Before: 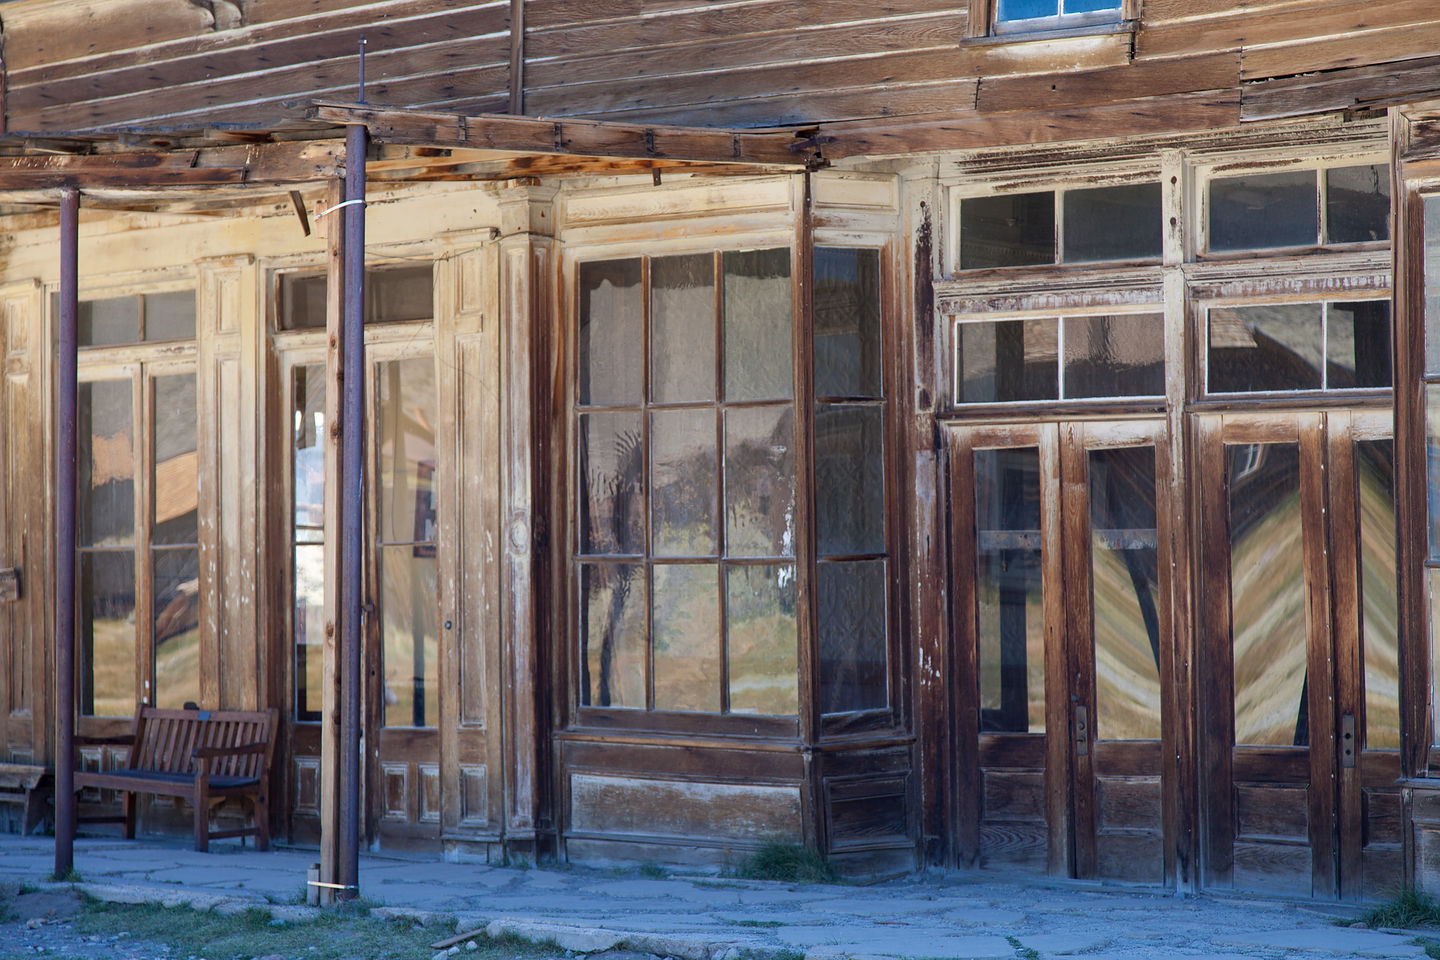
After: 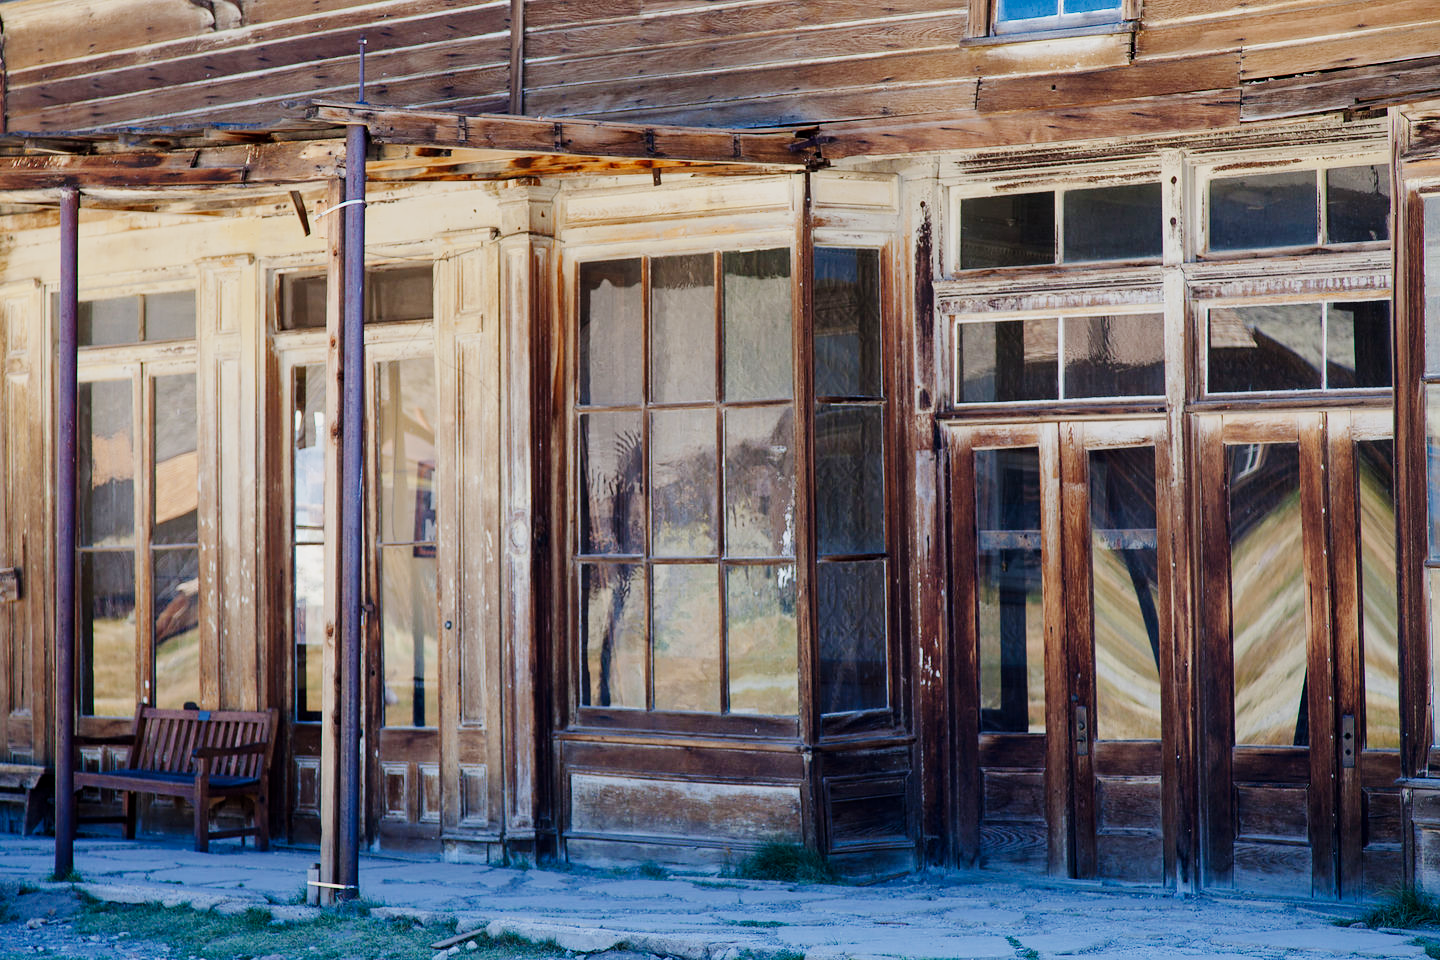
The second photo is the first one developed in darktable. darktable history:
tone curve: curves: ch0 [(0, 0) (0.049, 0.01) (0.154, 0.081) (0.491, 0.56) (0.739, 0.794) (0.992, 0.937)]; ch1 [(0, 0) (0.172, 0.123) (0.317, 0.272) (0.401, 0.422) (0.499, 0.497) (0.531, 0.54) (0.615, 0.603) (0.741, 0.783) (1, 1)]; ch2 [(0, 0) (0.411, 0.424) (0.462, 0.483) (0.544, 0.56) (0.686, 0.638) (1, 1)], preserve colors none
local contrast: mode bilateral grid, contrast 16, coarseness 35, detail 105%, midtone range 0.2
